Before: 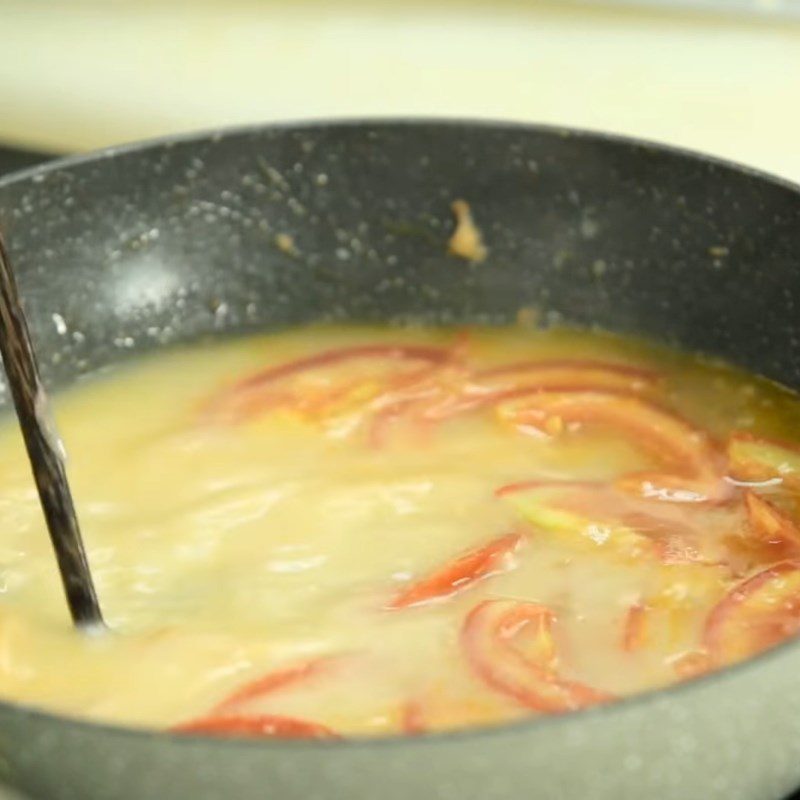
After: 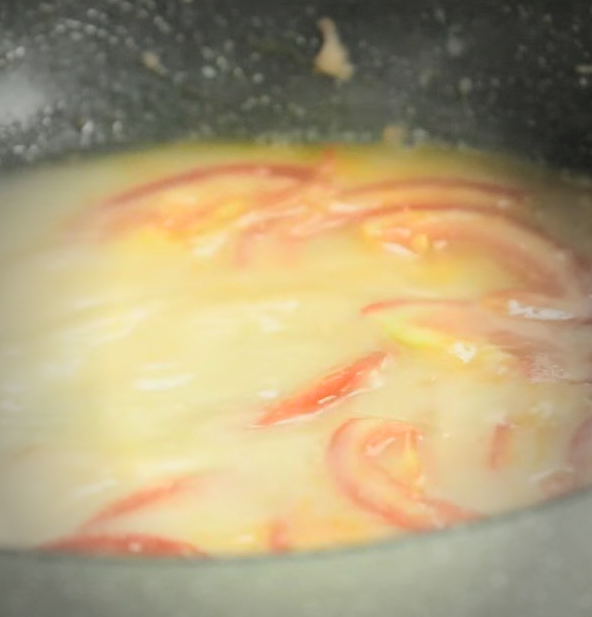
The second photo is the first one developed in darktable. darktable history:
crop: left 16.871%, top 22.857%, right 9.116%
filmic rgb: white relative exposure 3.9 EV, hardness 4.26
exposure: exposure 0.669 EV
vignetting: fall-off start 64.63%, center (-0.034, 0.148), width/height ratio 0.881
